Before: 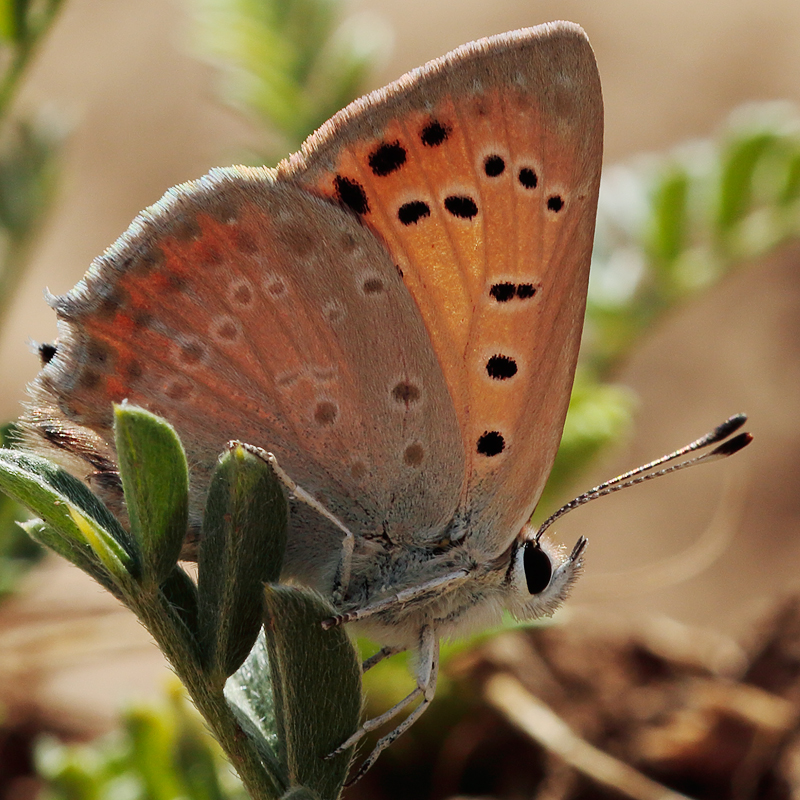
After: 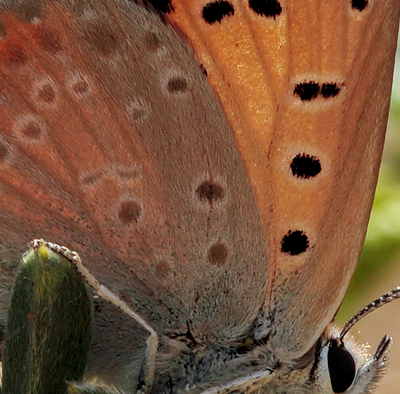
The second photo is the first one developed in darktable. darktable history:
local contrast: on, module defaults
crop: left 24.609%, top 25.219%, right 25.366%, bottom 25.513%
